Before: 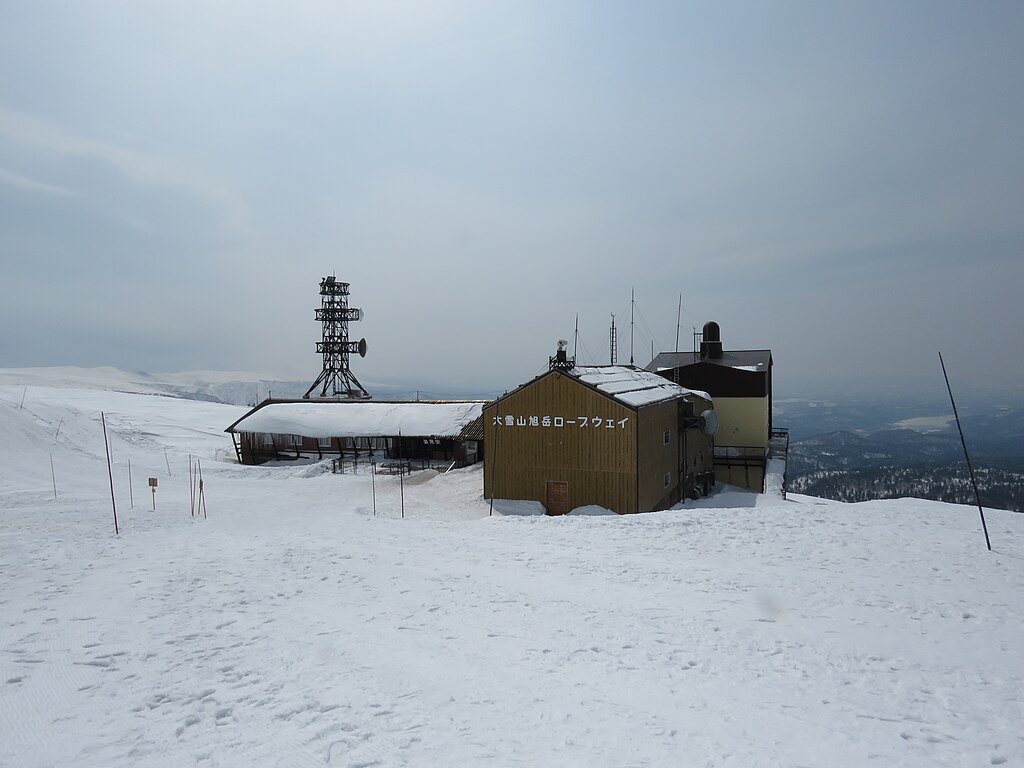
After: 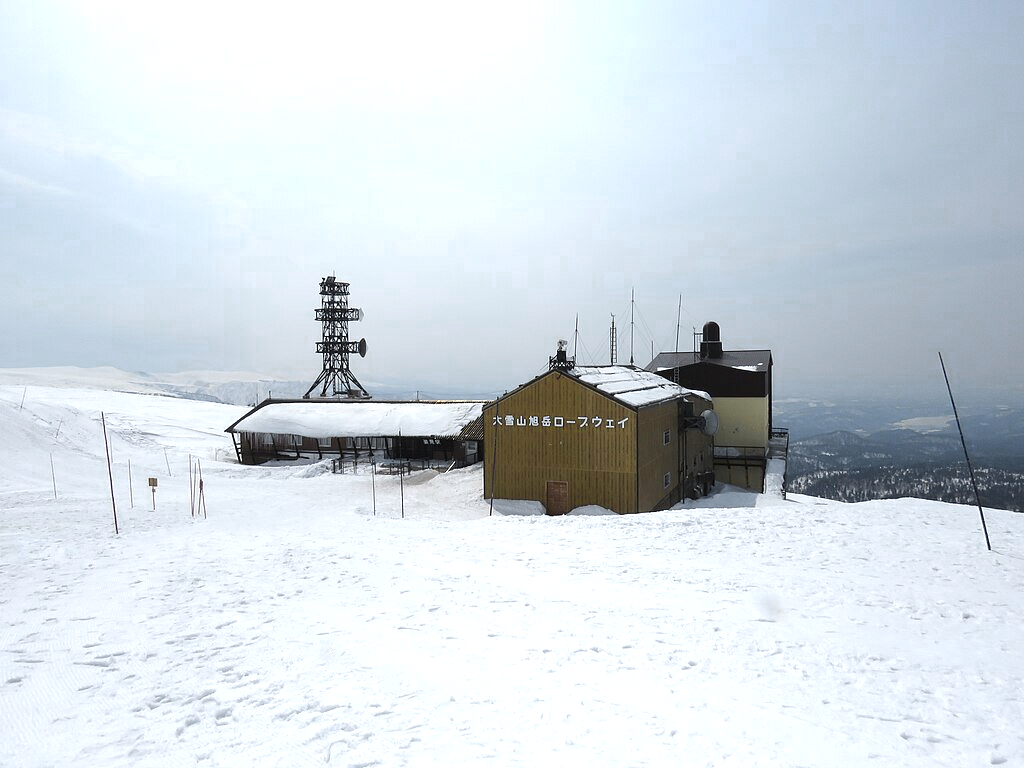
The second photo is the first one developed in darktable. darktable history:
color zones: curves: ch0 [(0.004, 0.306) (0.107, 0.448) (0.252, 0.656) (0.41, 0.398) (0.595, 0.515) (0.768, 0.628)]; ch1 [(0.07, 0.323) (0.151, 0.452) (0.252, 0.608) (0.346, 0.221) (0.463, 0.189) (0.61, 0.368) (0.735, 0.395) (0.921, 0.412)]; ch2 [(0, 0.476) (0.132, 0.512) (0.243, 0.512) (0.397, 0.48) (0.522, 0.376) (0.634, 0.536) (0.761, 0.46)]
exposure: black level correction 0, exposure 0.69 EV, compensate highlight preservation false
